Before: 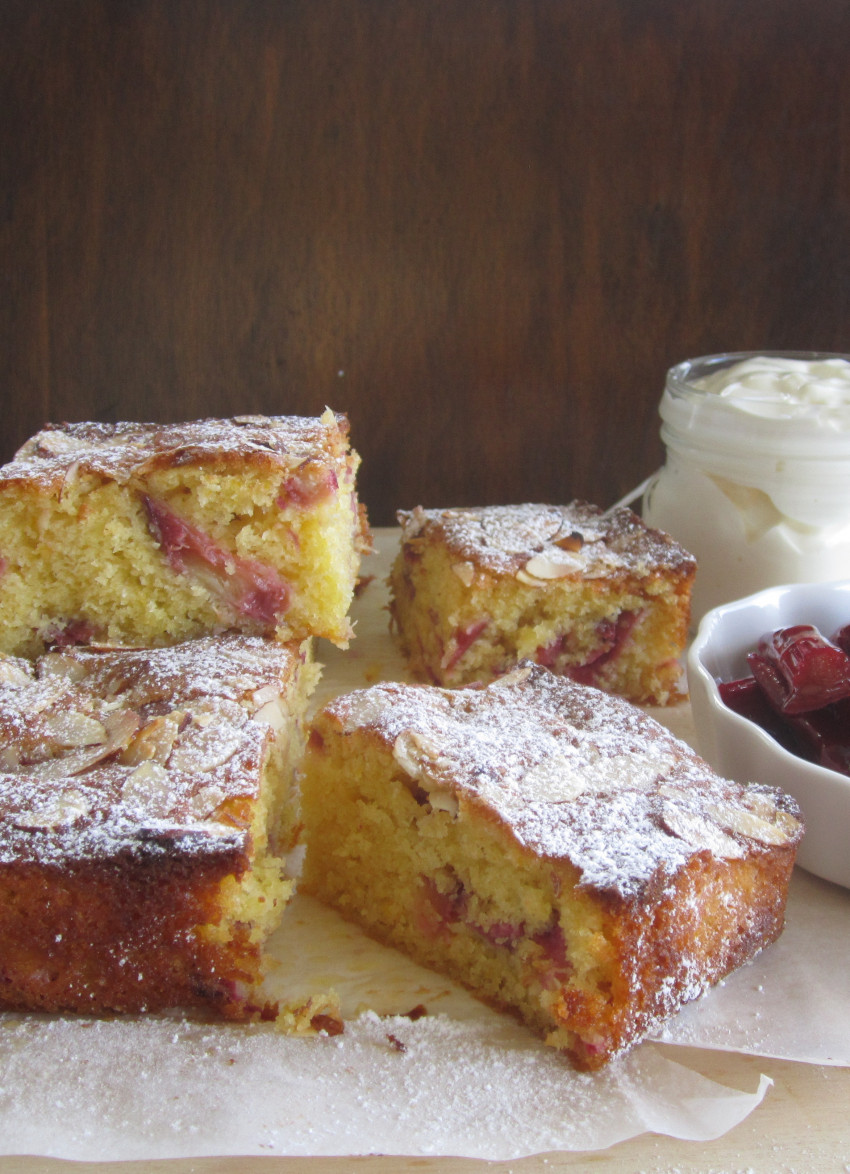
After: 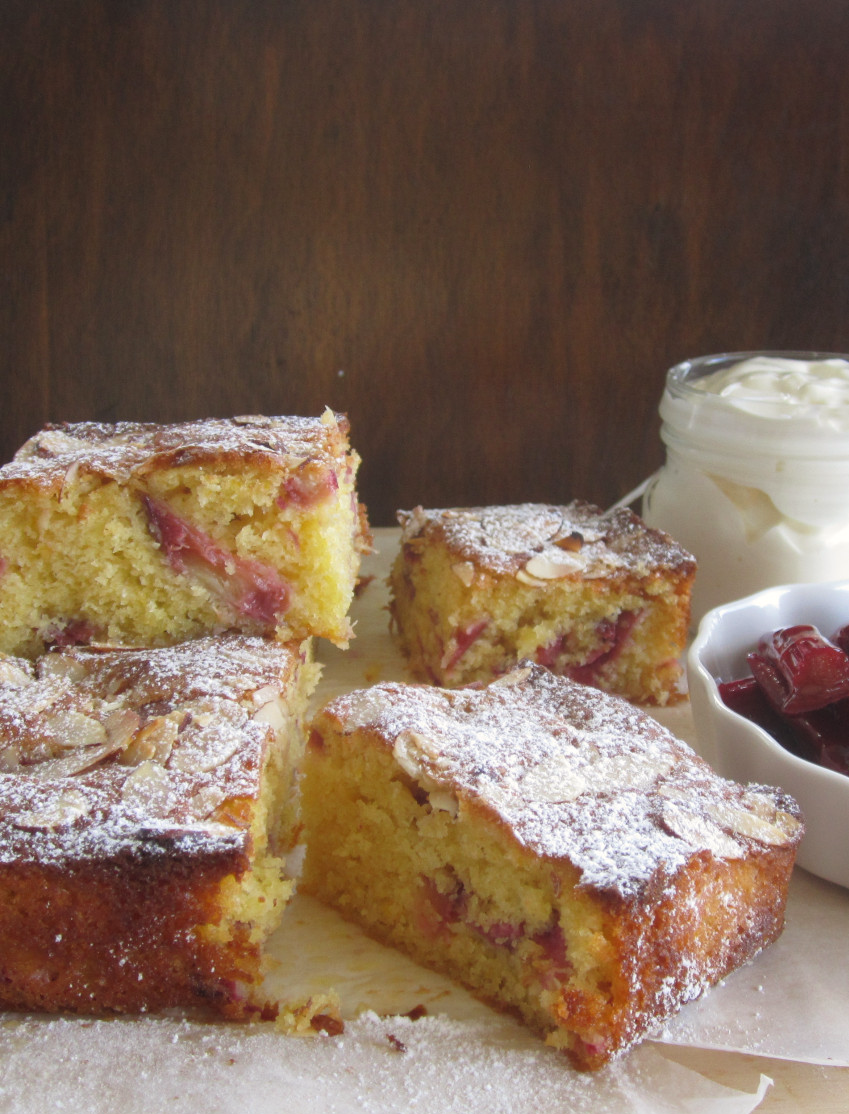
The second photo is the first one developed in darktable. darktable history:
white balance: red 1.009, blue 0.985
crop and rotate: top 0%, bottom 5.097%
